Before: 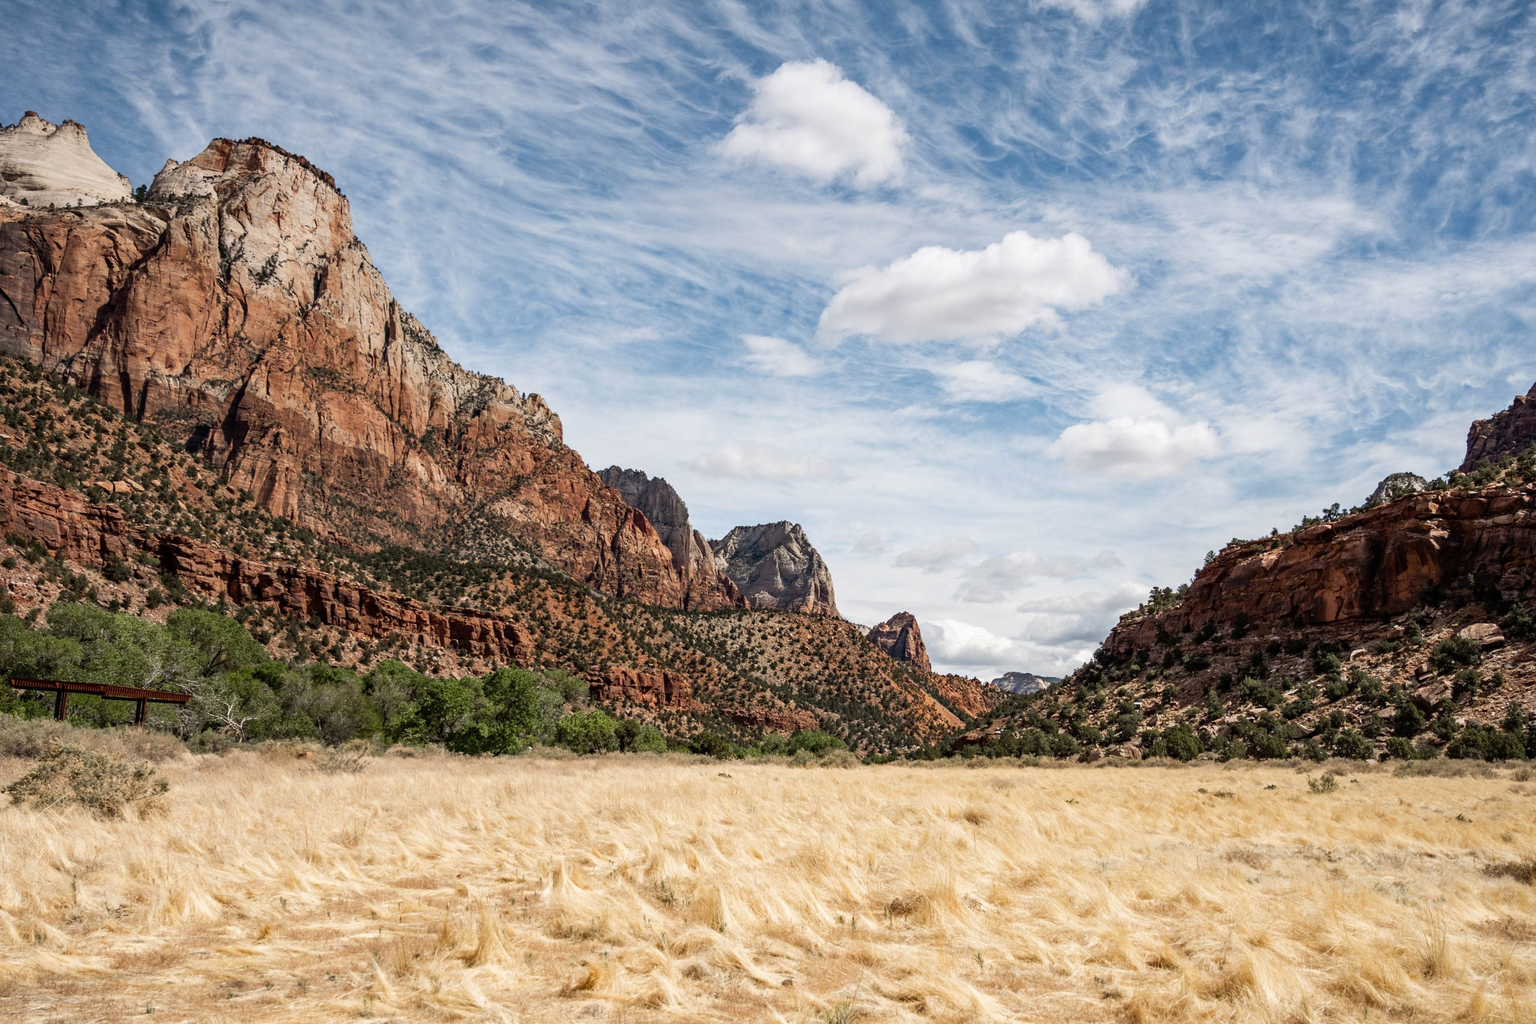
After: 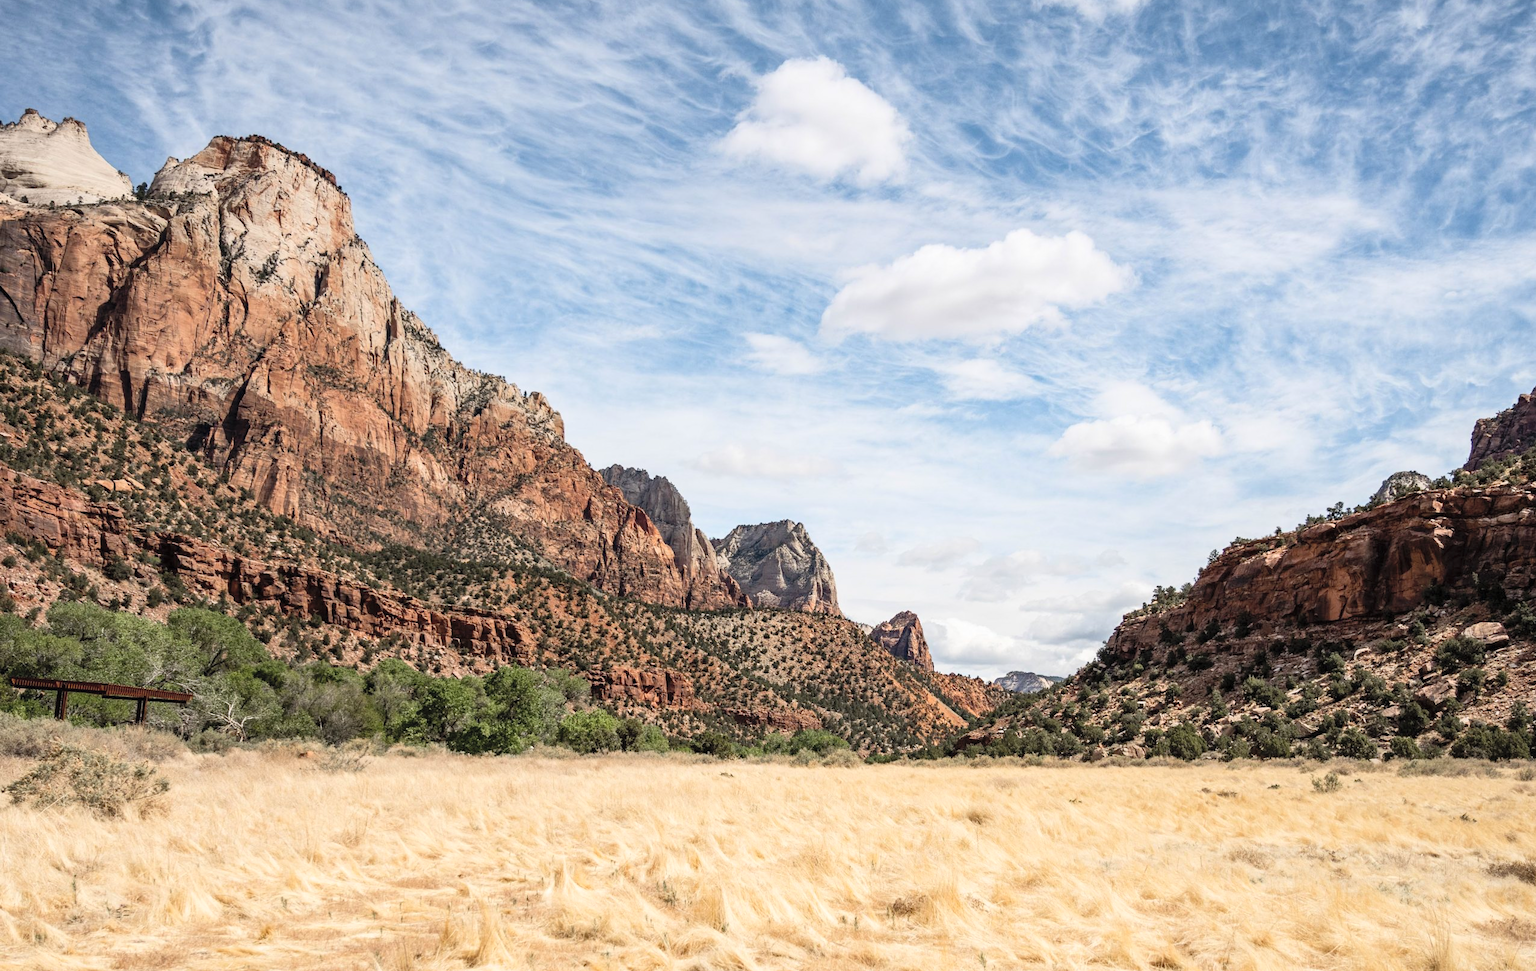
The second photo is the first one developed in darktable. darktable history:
crop: top 0.338%, right 0.261%, bottom 5.009%
contrast brightness saturation: contrast 0.139, brightness 0.212
